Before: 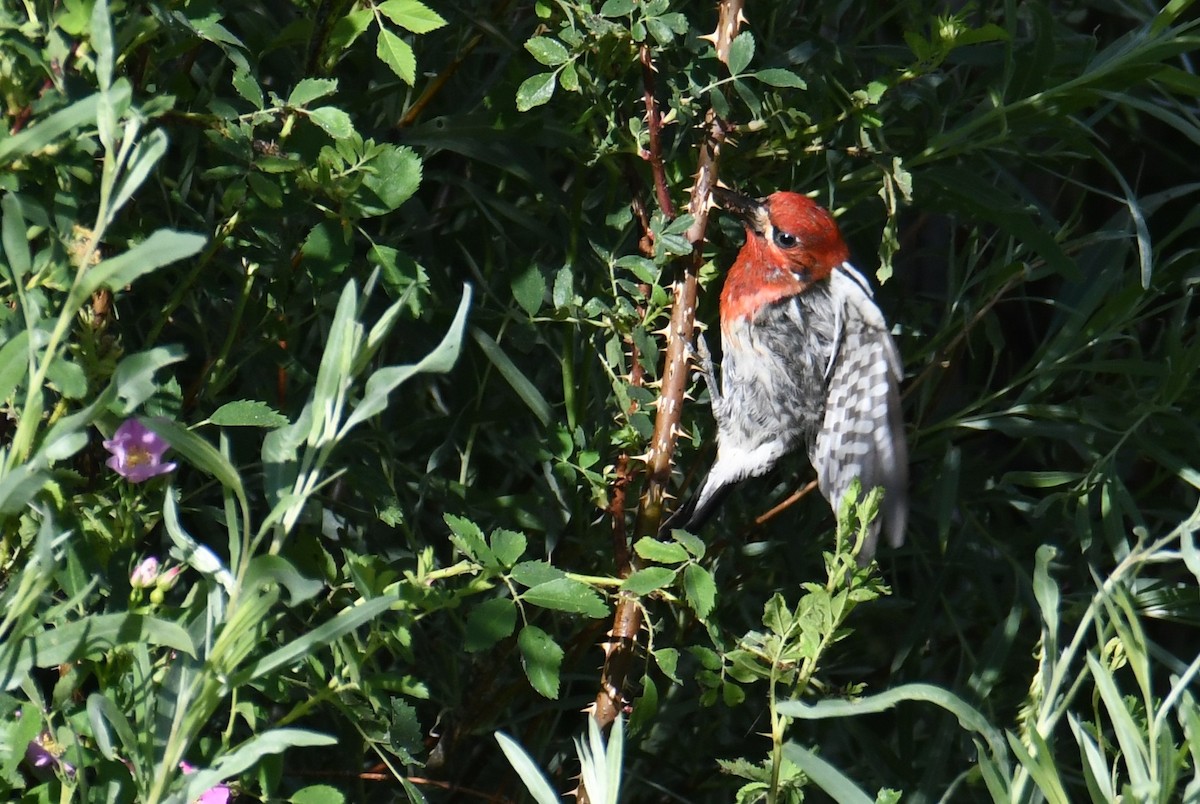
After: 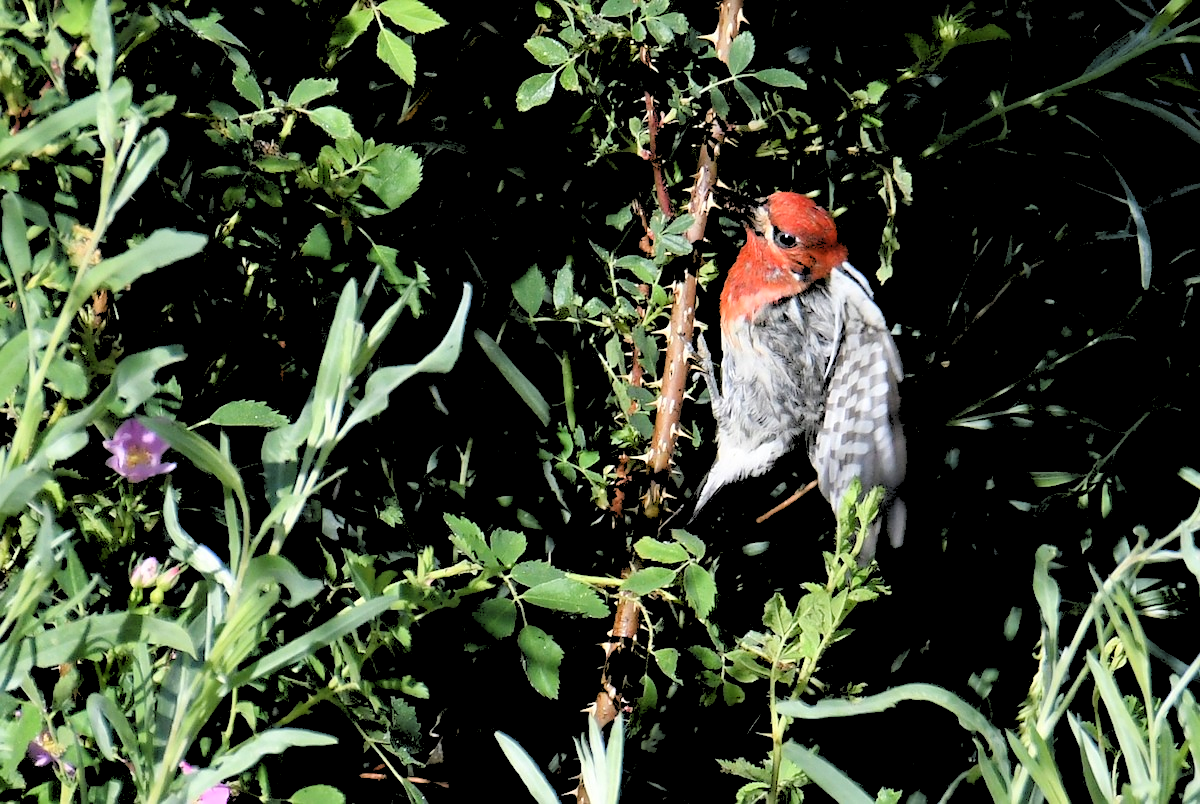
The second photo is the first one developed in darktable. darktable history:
rgb levels: levels [[0.027, 0.429, 0.996], [0, 0.5, 1], [0, 0.5, 1]]
sharpen: radius 1
white balance: emerald 1
